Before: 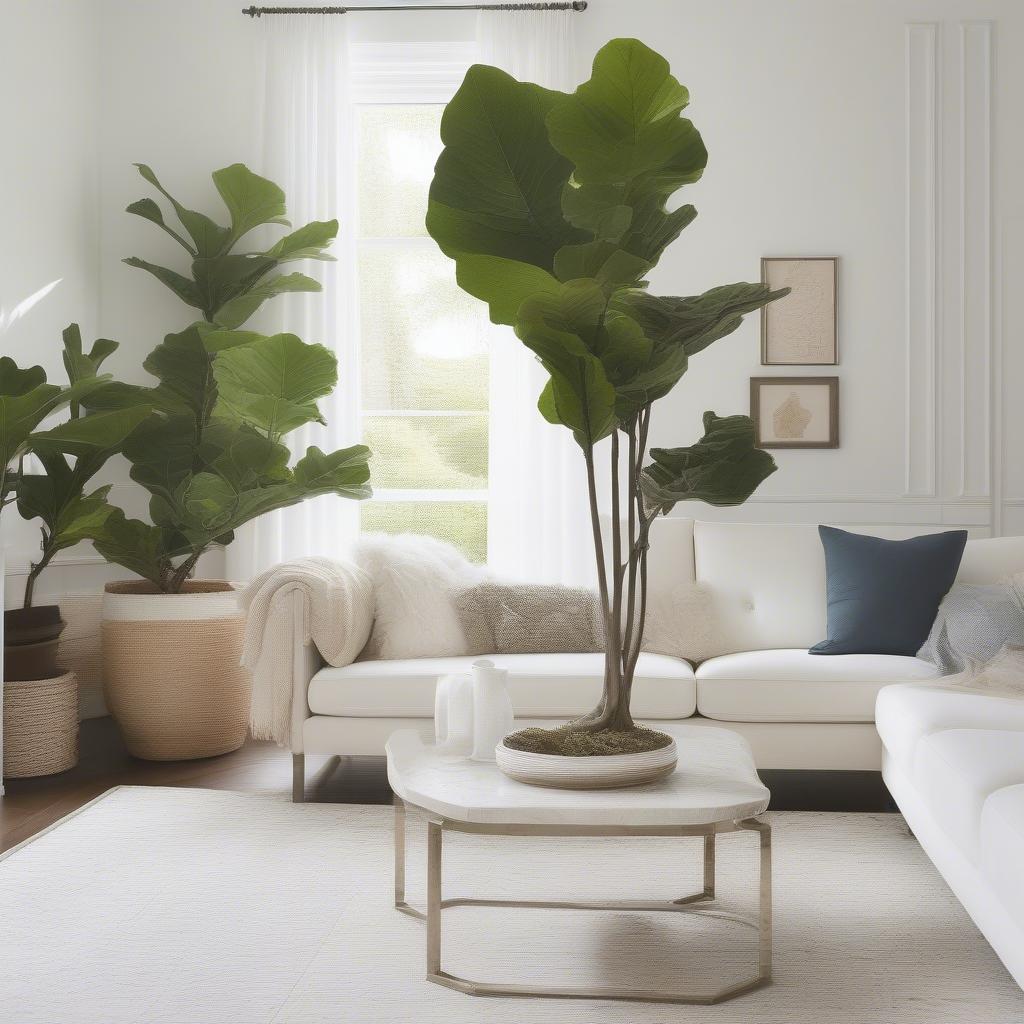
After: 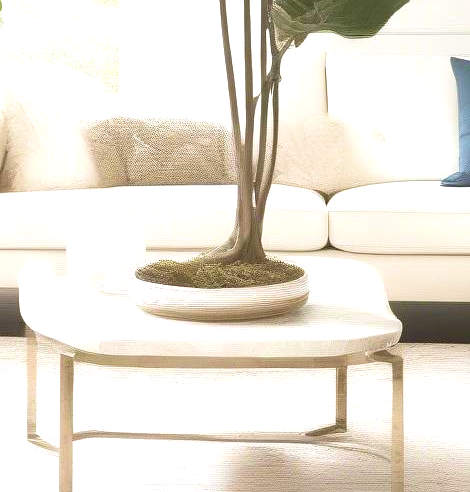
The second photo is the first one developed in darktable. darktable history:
crop: left 35.95%, top 45.793%, right 18.095%, bottom 6.116%
exposure: black level correction 0.001, exposure 1.037 EV, compensate highlight preservation false
velvia: strength 44.73%
